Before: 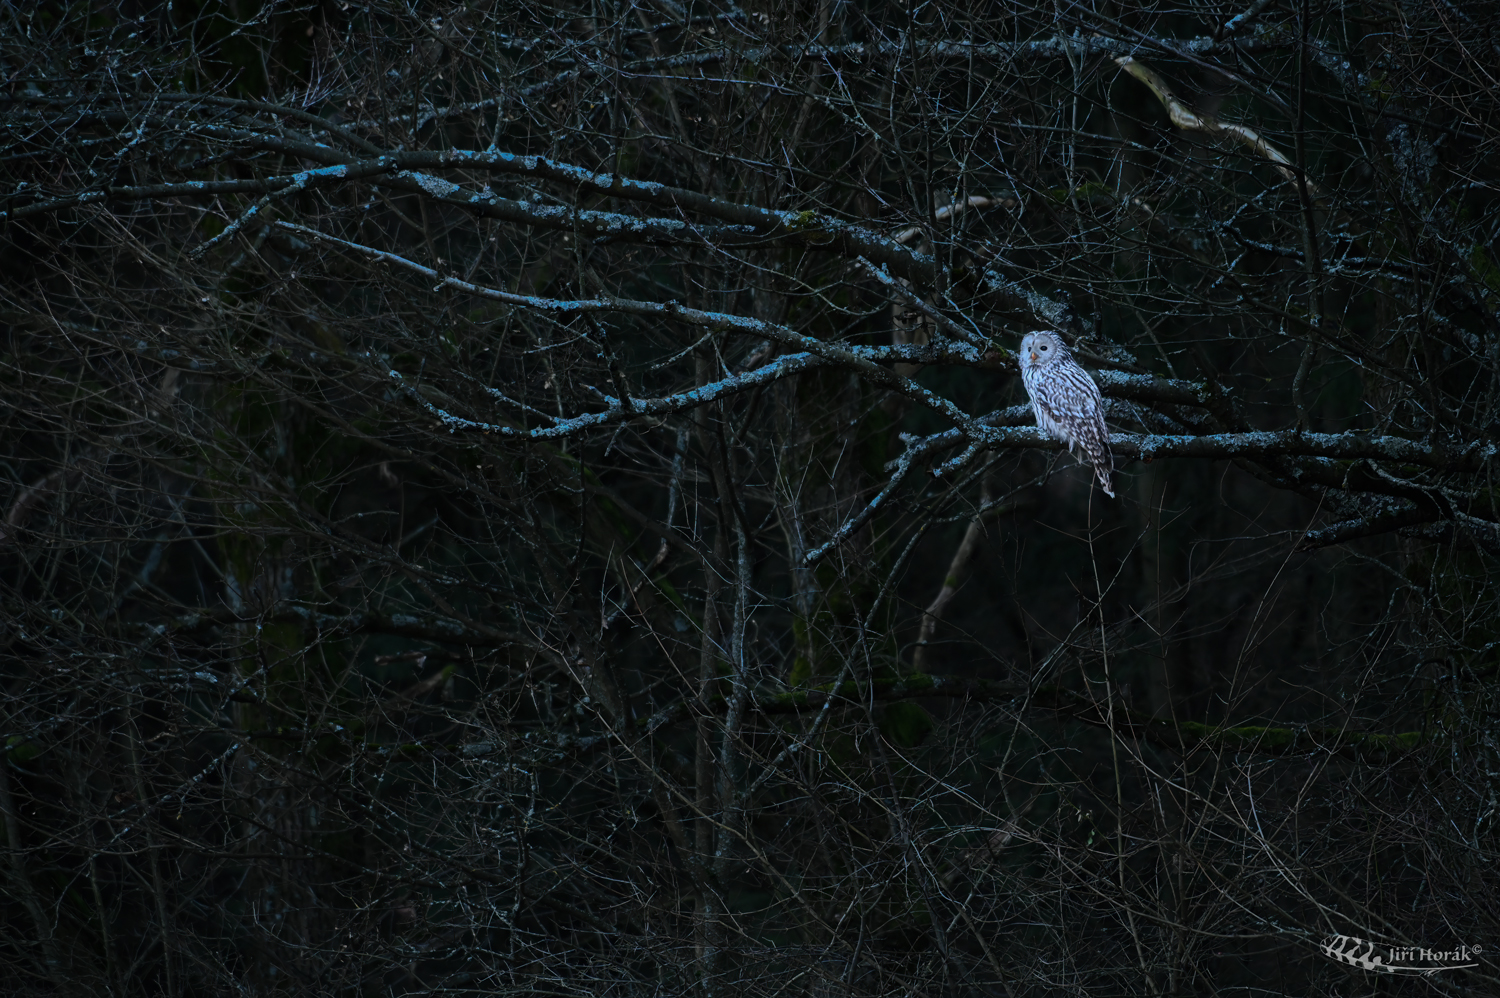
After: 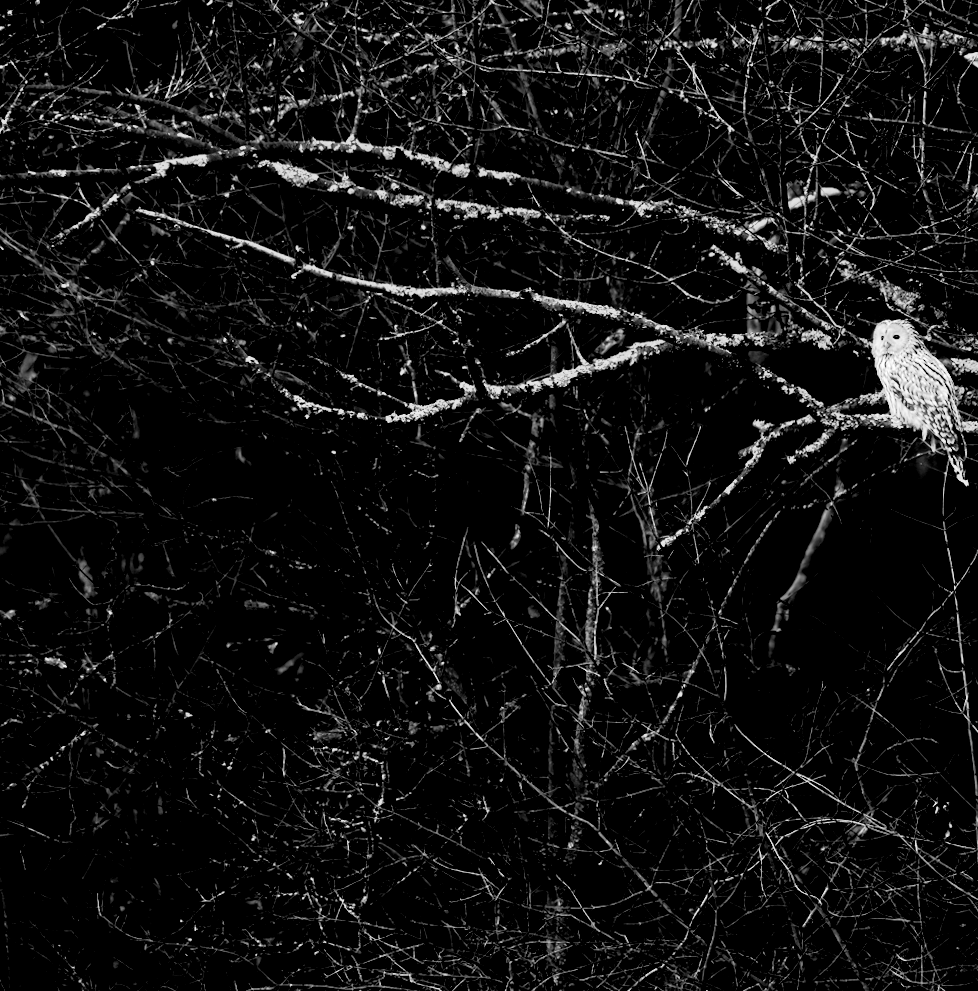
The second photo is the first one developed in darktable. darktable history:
exposure: black level correction 0.012, exposure 0.7 EV, compensate exposure bias true, compensate highlight preservation false
monochrome: a -3.63, b -0.465
shadows and highlights: radius 118.69, shadows 42.21, highlights -61.56, soften with gaussian
crop and rotate: left 8.786%, right 24.548%
rotate and perspective: rotation 0.226°, lens shift (vertical) -0.042, crop left 0.023, crop right 0.982, crop top 0.006, crop bottom 0.994
